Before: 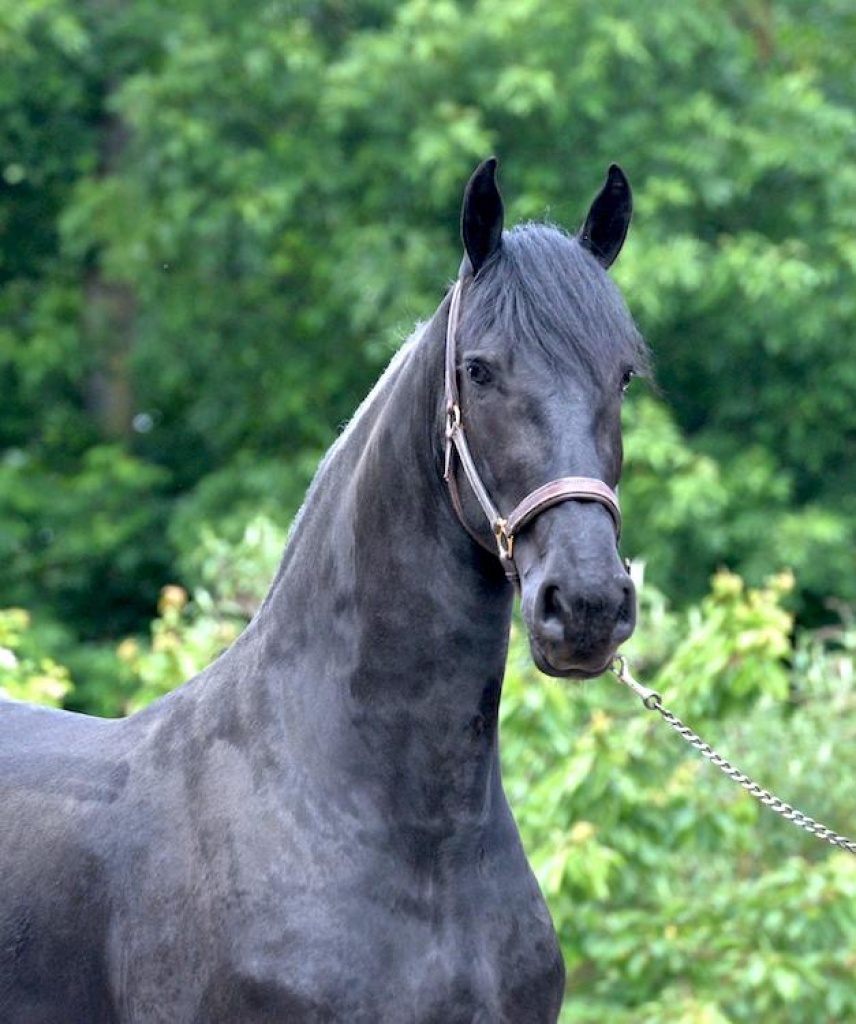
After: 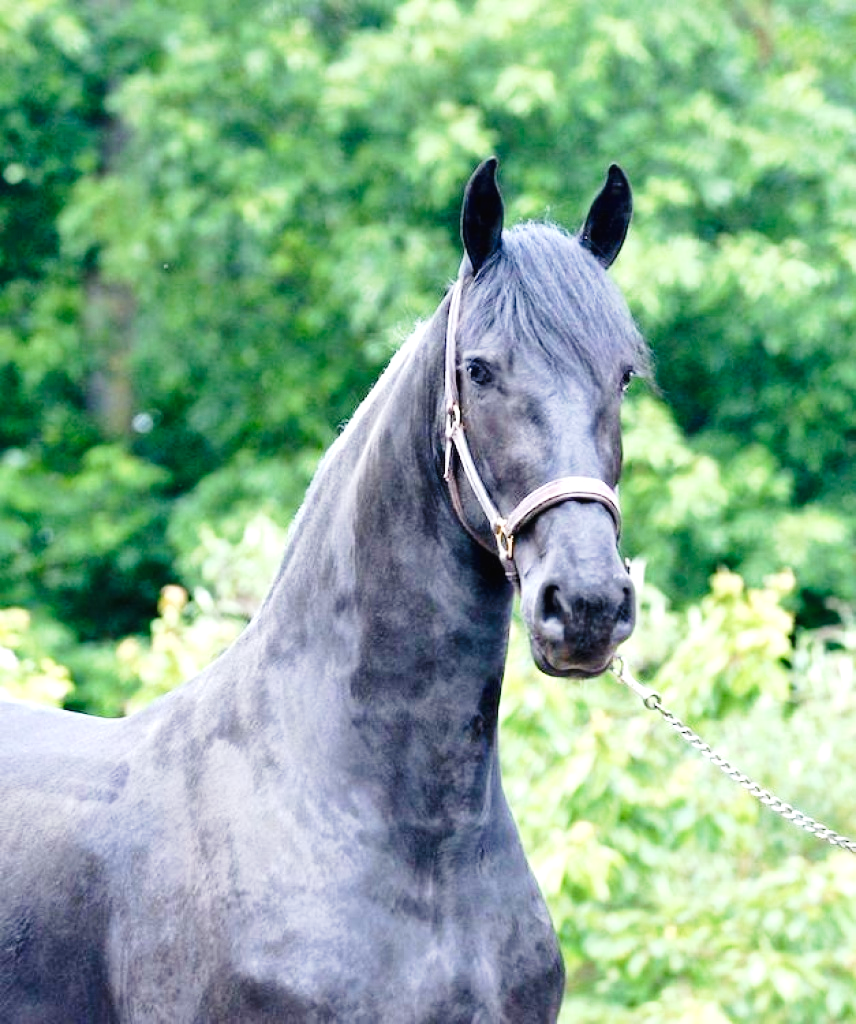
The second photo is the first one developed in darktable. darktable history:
exposure: black level correction 0, exposure 0.702 EV, compensate exposure bias true, compensate highlight preservation false
tone curve: curves: ch0 [(0, 0.012) (0.037, 0.03) (0.123, 0.092) (0.19, 0.157) (0.269, 0.27) (0.48, 0.57) (0.595, 0.695) (0.718, 0.823) (0.855, 0.913) (1, 0.982)]; ch1 [(0, 0) (0.243, 0.245) (0.422, 0.415) (0.493, 0.495) (0.508, 0.506) (0.536, 0.542) (0.569, 0.611) (0.611, 0.662) (0.769, 0.807) (1, 1)]; ch2 [(0, 0) (0.249, 0.216) (0.349, 0.321) (0.424, 0.442) (0.476, 0.483) (0.498, 0.499) (0.517, 0.519) (0.532, 0.56) (0.569, 0.624) (0.614, 0.667) (0.706, 0.757) (0.808, 0.809) (0.991, 0.968)], preserve colors none
